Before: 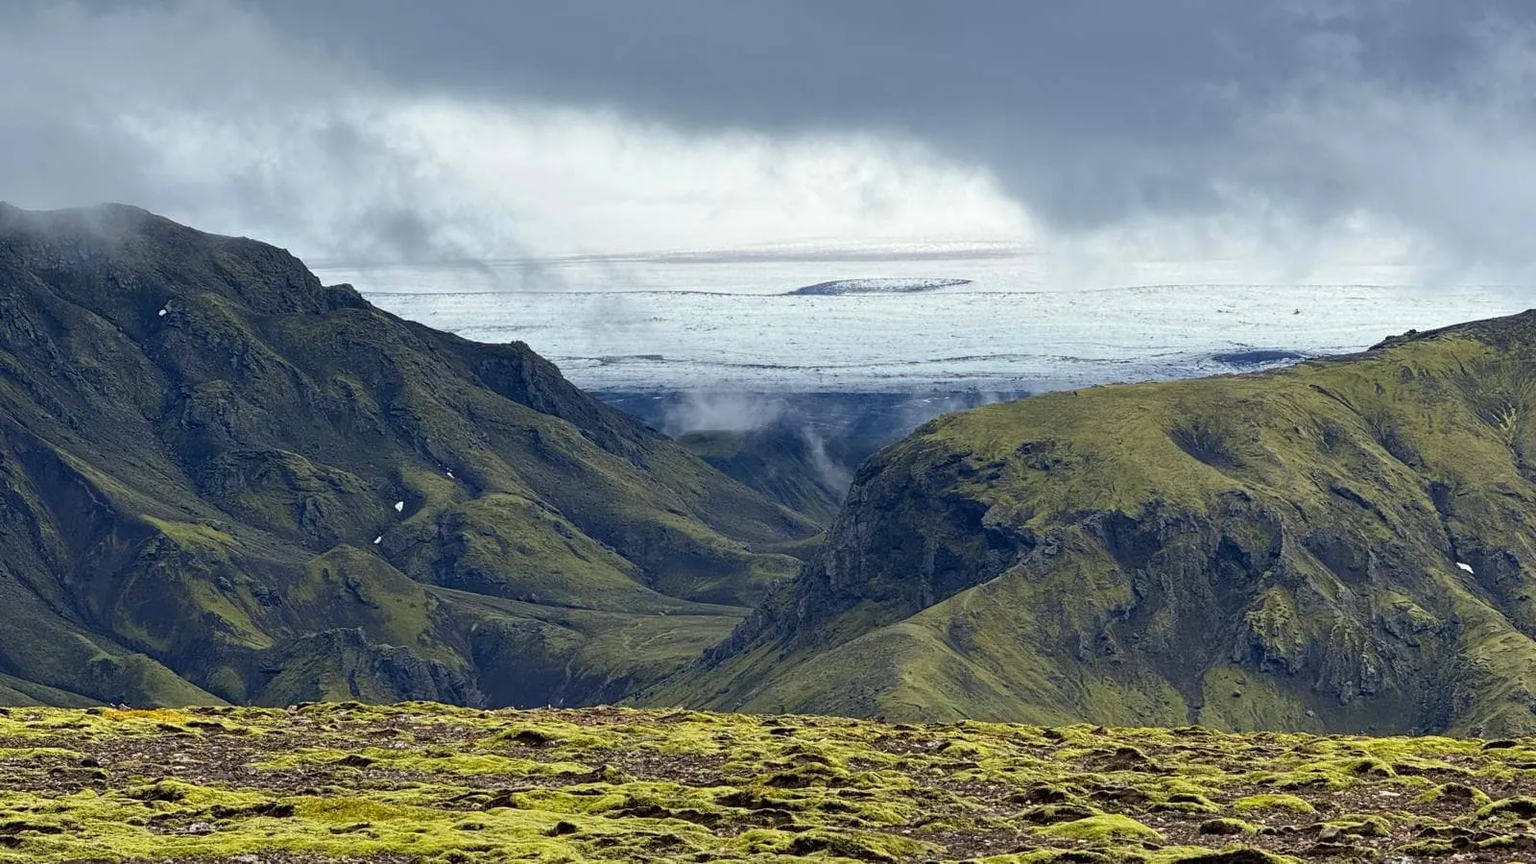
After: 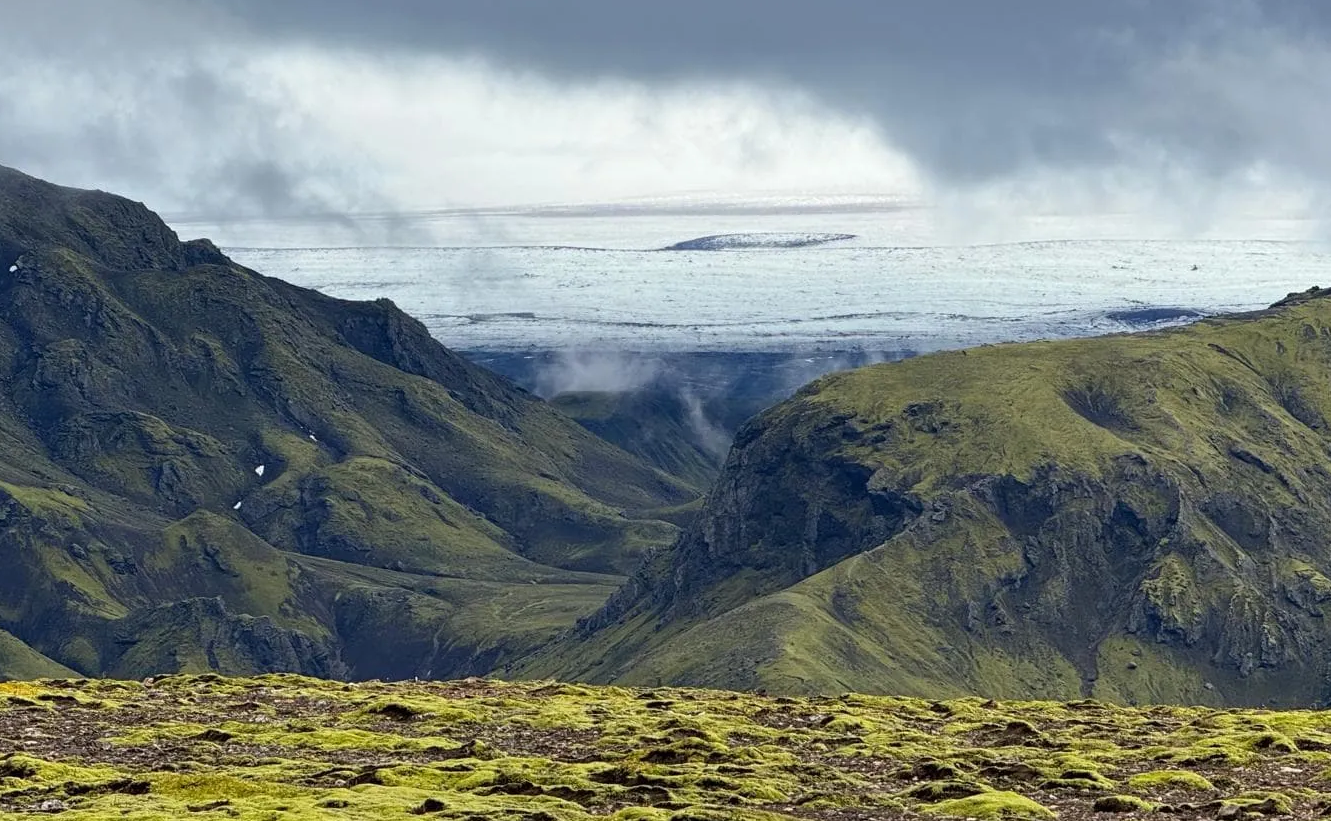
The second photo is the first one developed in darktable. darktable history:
crop: left 9.764%, top 6.339%, right 6.996%, bottom 2.413%
